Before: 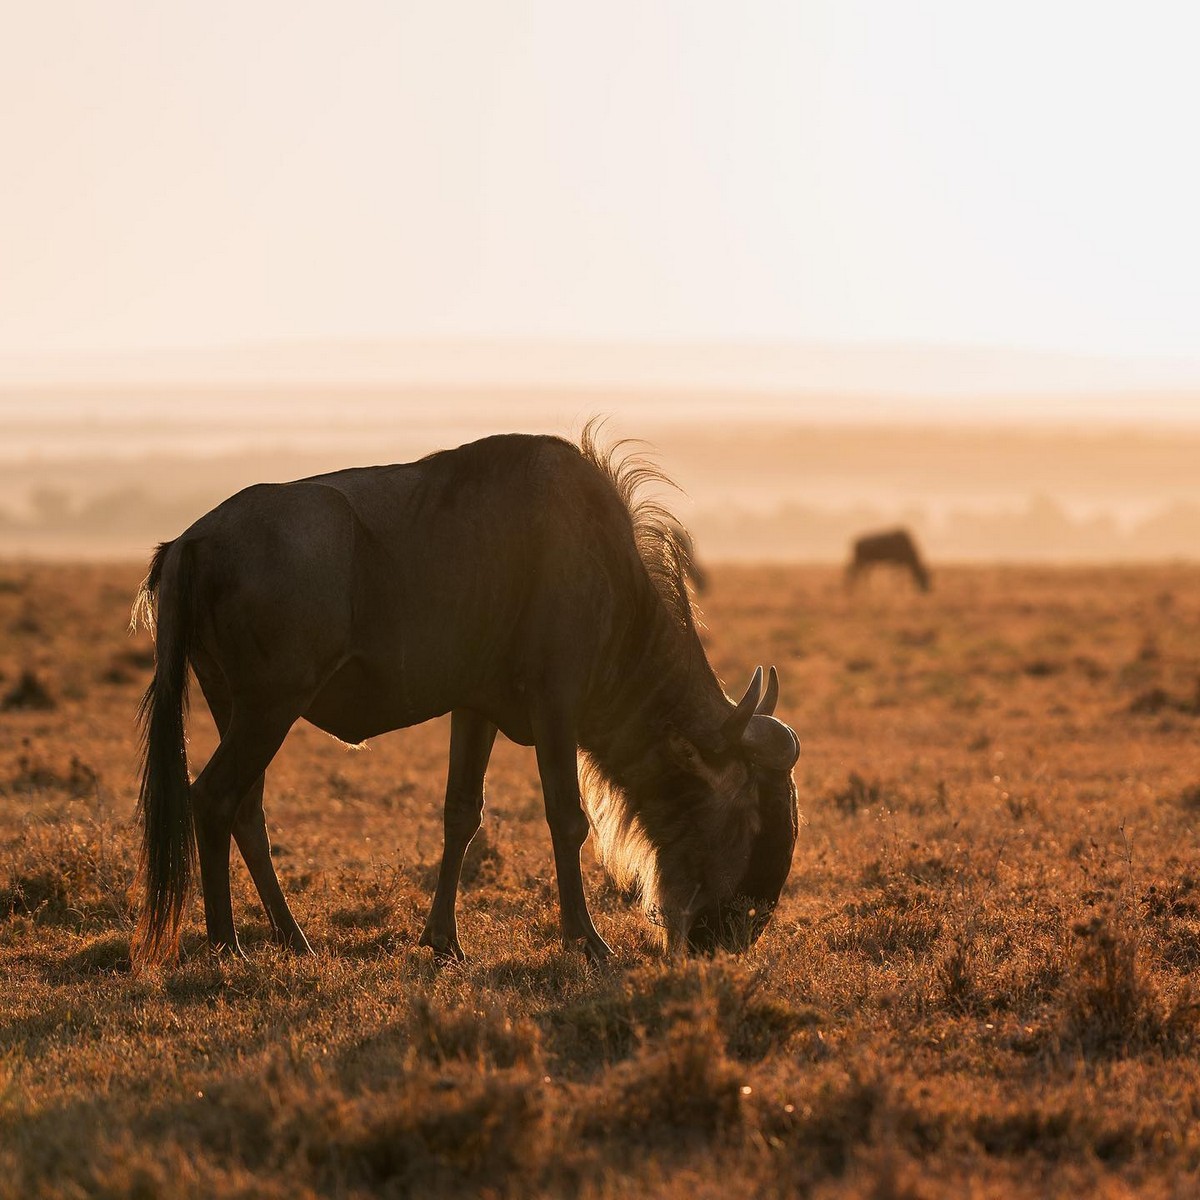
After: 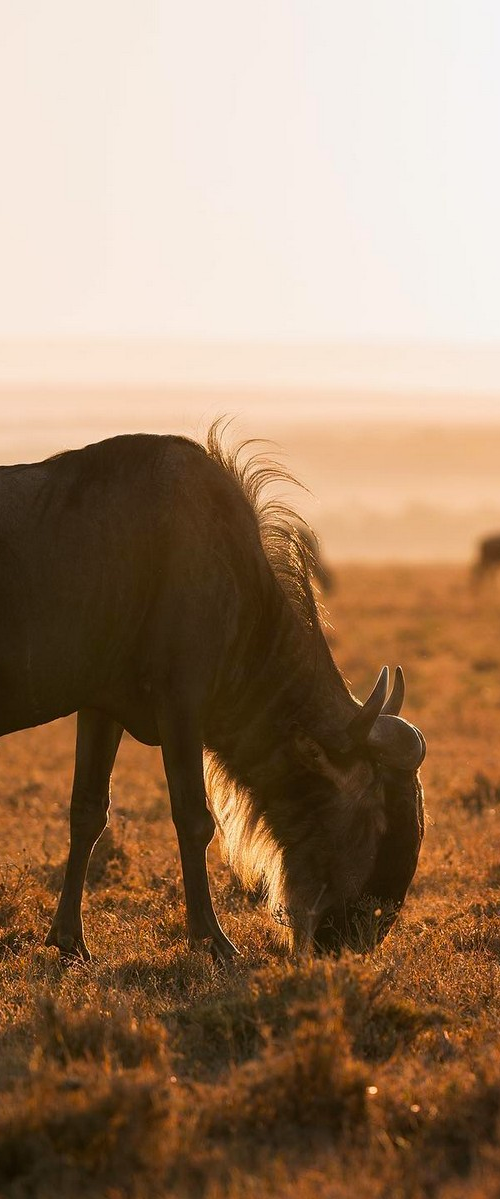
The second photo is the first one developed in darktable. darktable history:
exposure: compensate highlight preservation false
crop: left 31.229%, right 27.105%
color balance rgb: perceptual saturation grading › global saturation 10%
